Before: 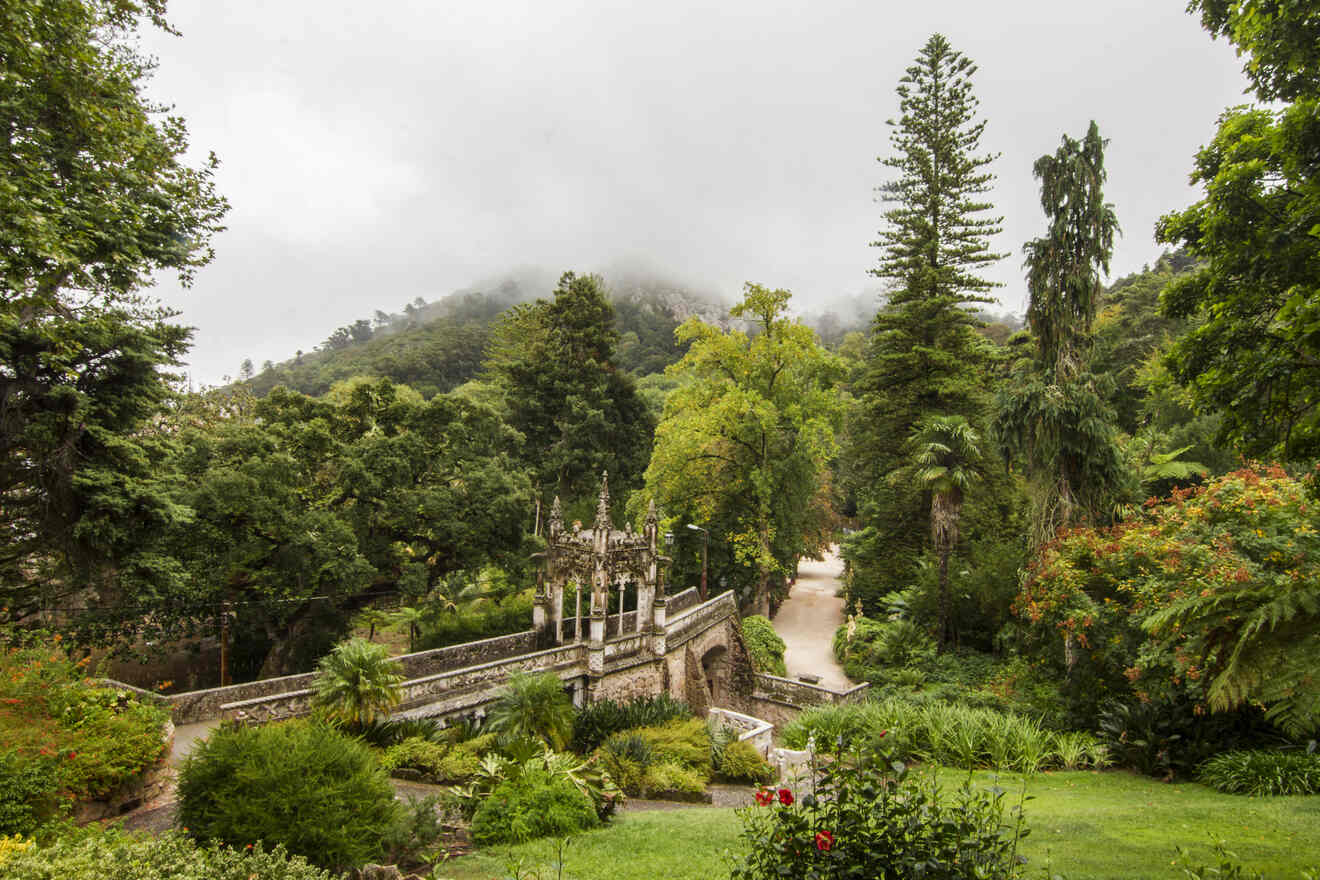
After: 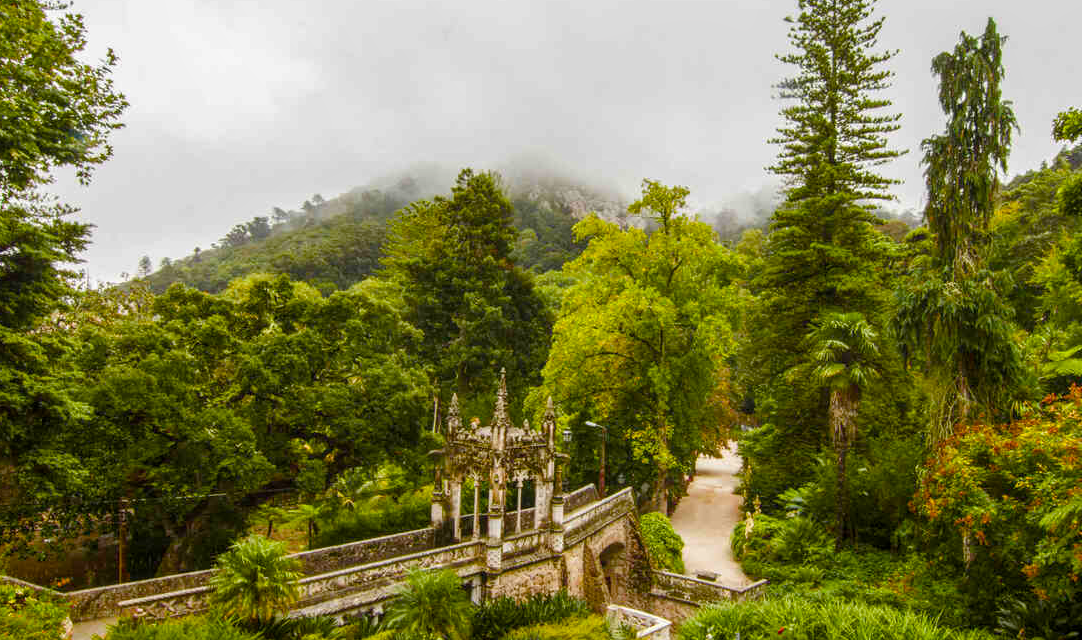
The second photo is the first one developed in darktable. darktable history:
local contrast: detail 114%
color balance rgb: linear chroma grading › global chroma 6.201%, perceptual saturation grading › global saturation 20%, perceptual saturation grading › highlights -25.727%, perceptual saturation grading › shadows 25.546%, global vibrance 45.744%
crop: left 7.797%, top 11.772%, right 10.164%, bottom 15.468%
